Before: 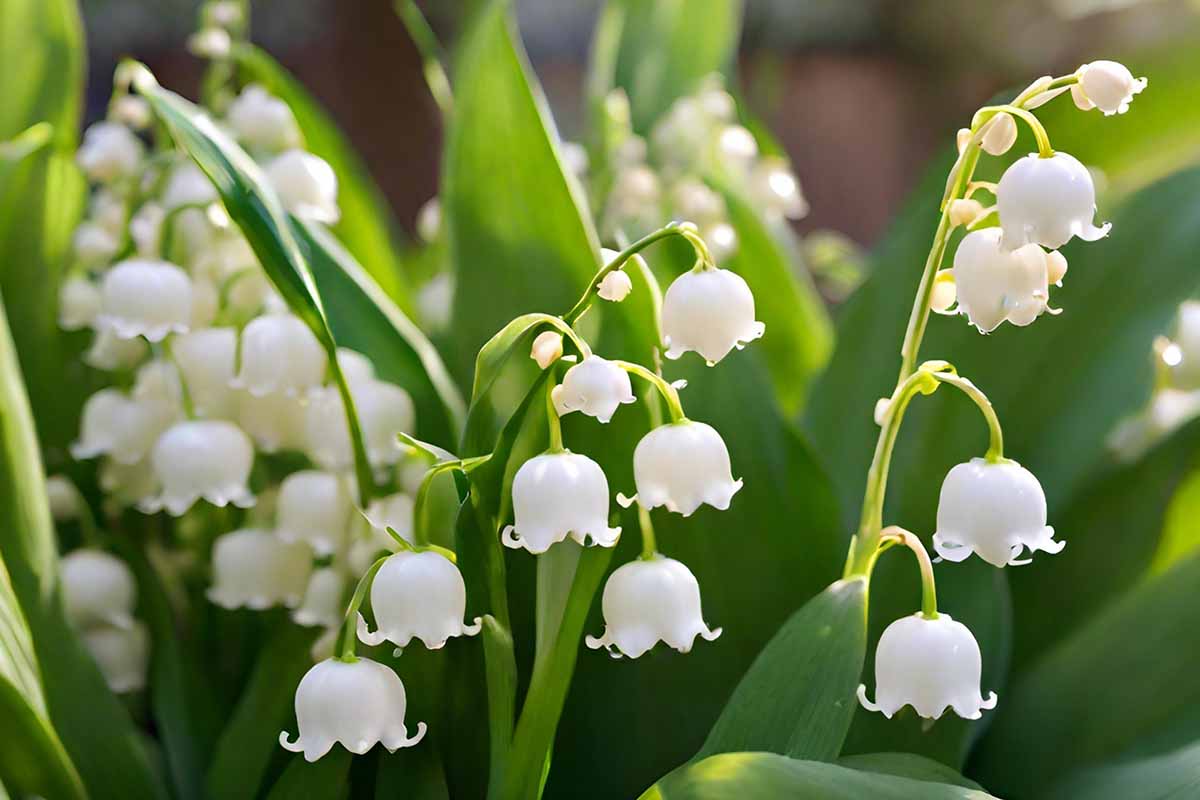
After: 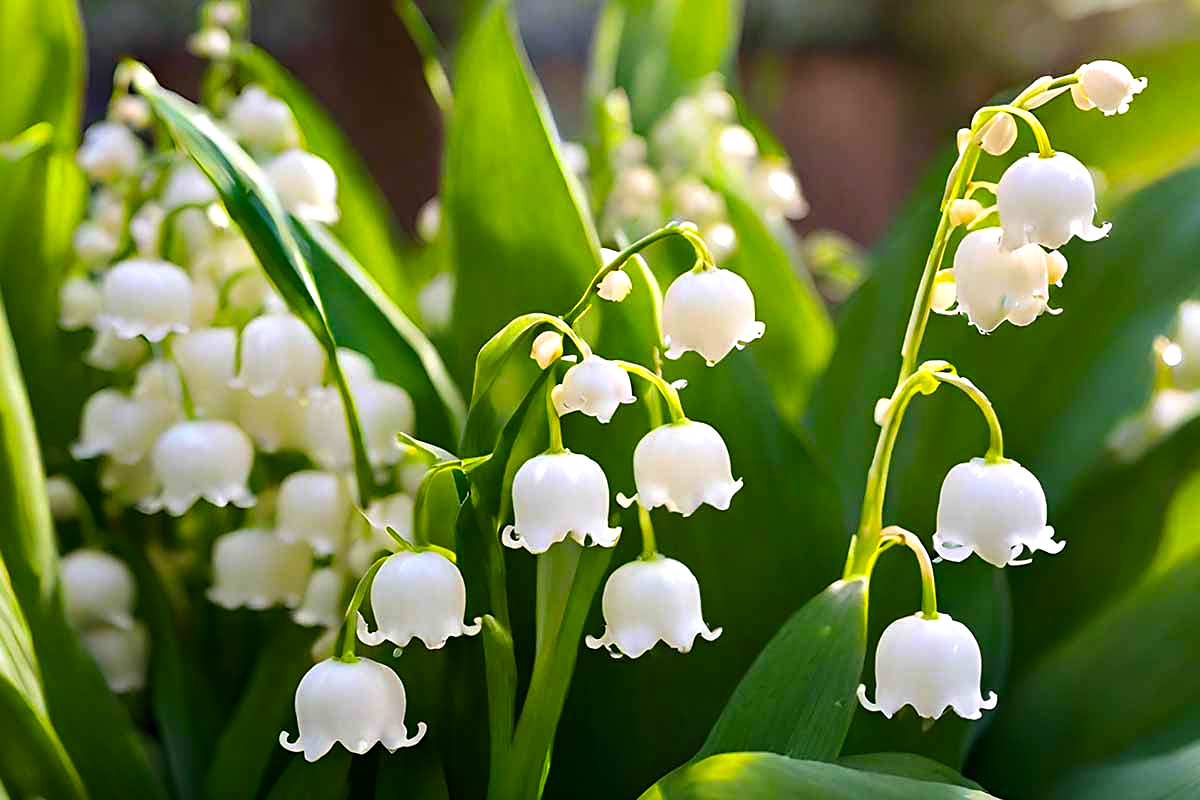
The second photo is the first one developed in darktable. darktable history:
color balance rgb: shadows lift › luminance -20.137%, linear chroma grading › global chroma 14.617%, perceptual saturation grading › global saturation 0.288%, global vibrance 35.744%, contrast 9.441%
sharpen: on, module defaults
